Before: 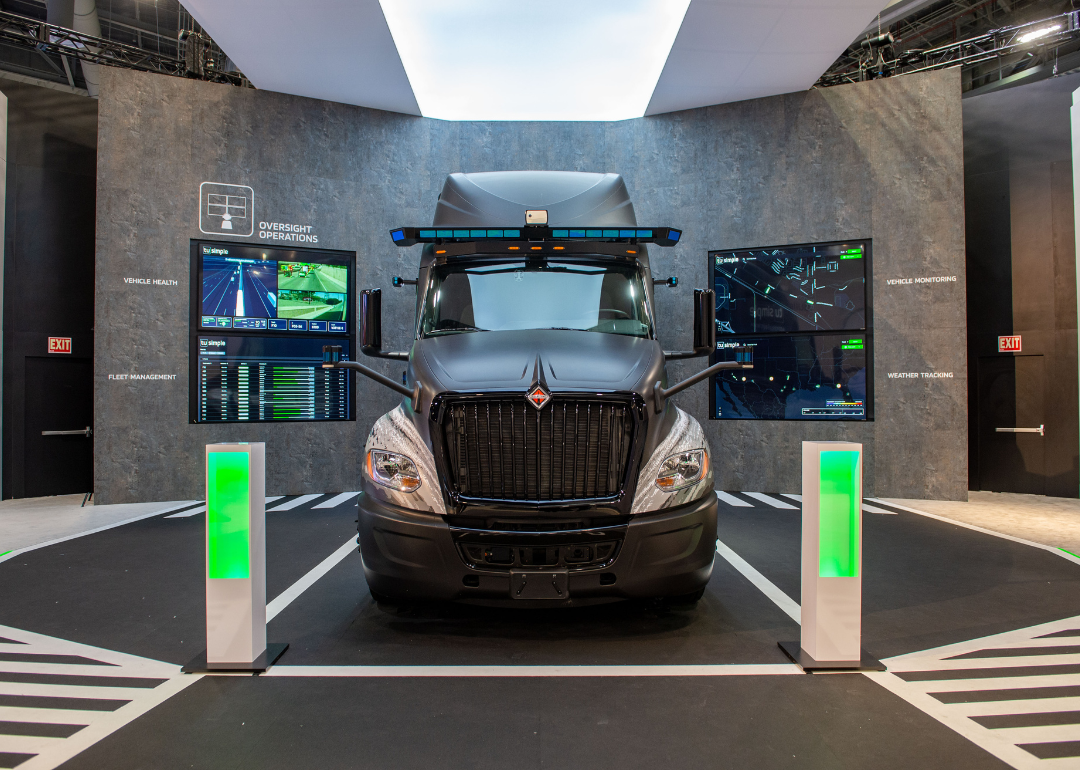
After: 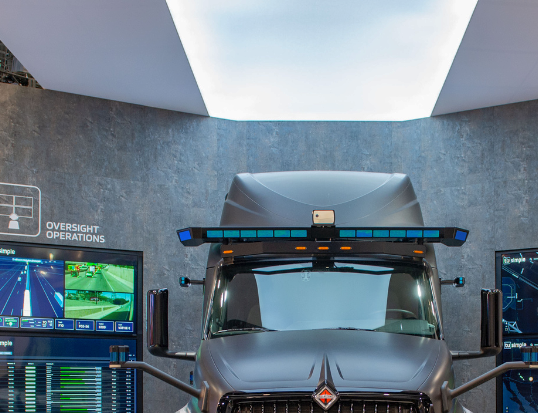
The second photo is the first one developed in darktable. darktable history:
shadows and highlights: on, module defaults
crop: left 19.747%, right 30.374%, bottom 46.254%
